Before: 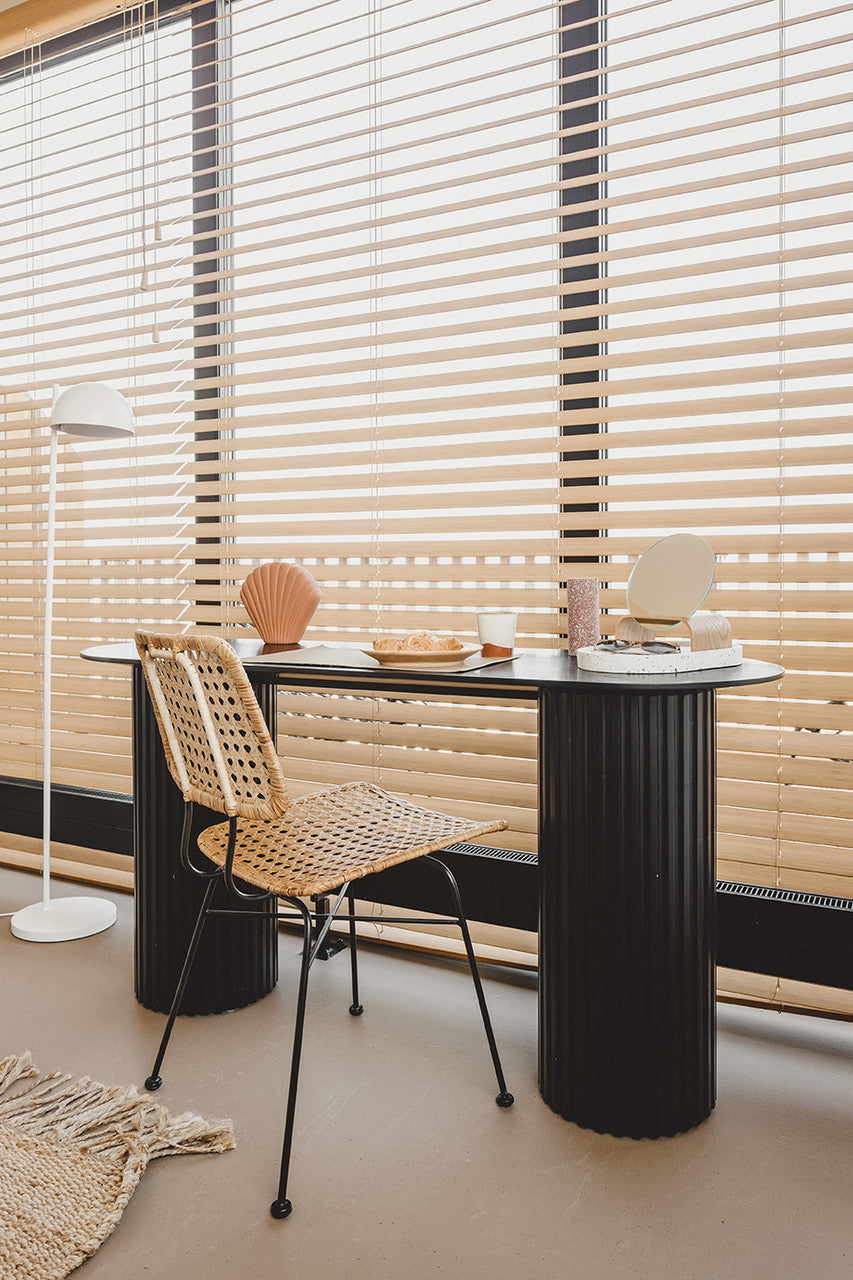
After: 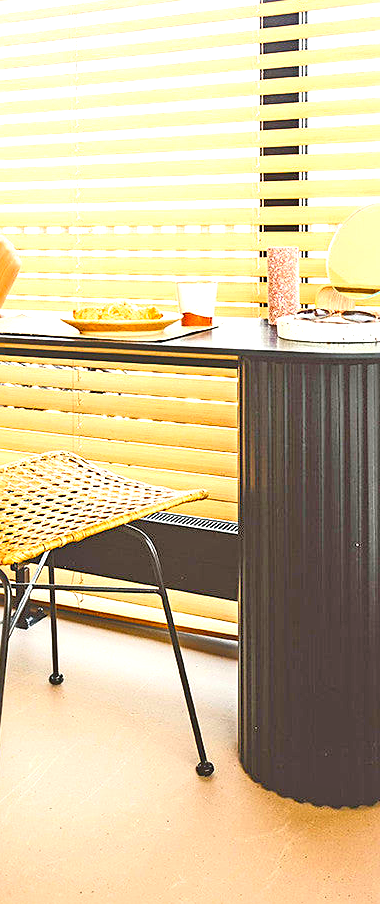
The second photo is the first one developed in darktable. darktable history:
crop: left 35.272%, top 25.899%, right 20.149%, bottom 3.412%
contrast brightness saturation: contrast 0.176, saturation 0.3
color balance rgb: perceptual saturation grading › global saturation -0.084%, global vibrance 44.509%
exposure: black level correction 0, exposure 1.2 EV, compensate highlight preservation false
color correction: highlights b* 0.031, saturation 1.12
tone equalizer: -7 EV 0.158 EV, -6 EV 0.628 EV, -5 EV 1.18 EV, -4 EV 1.37 EV, -3 EV 1.18 EV, -2 EV 0.6 EV, -1 EV 0.158 EV
sharpen: on, module defaults
